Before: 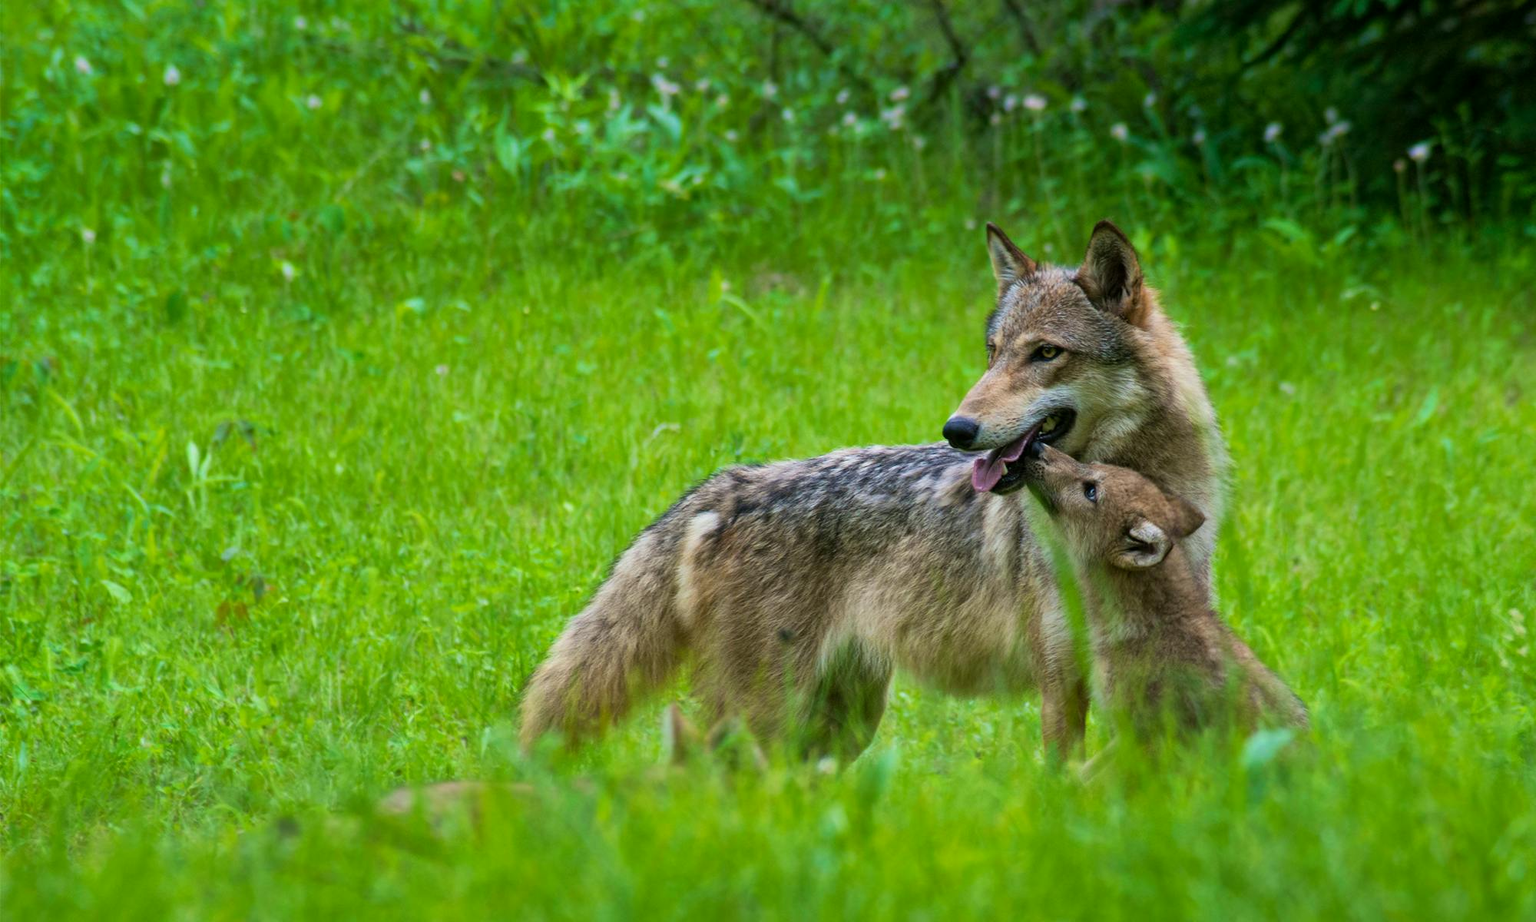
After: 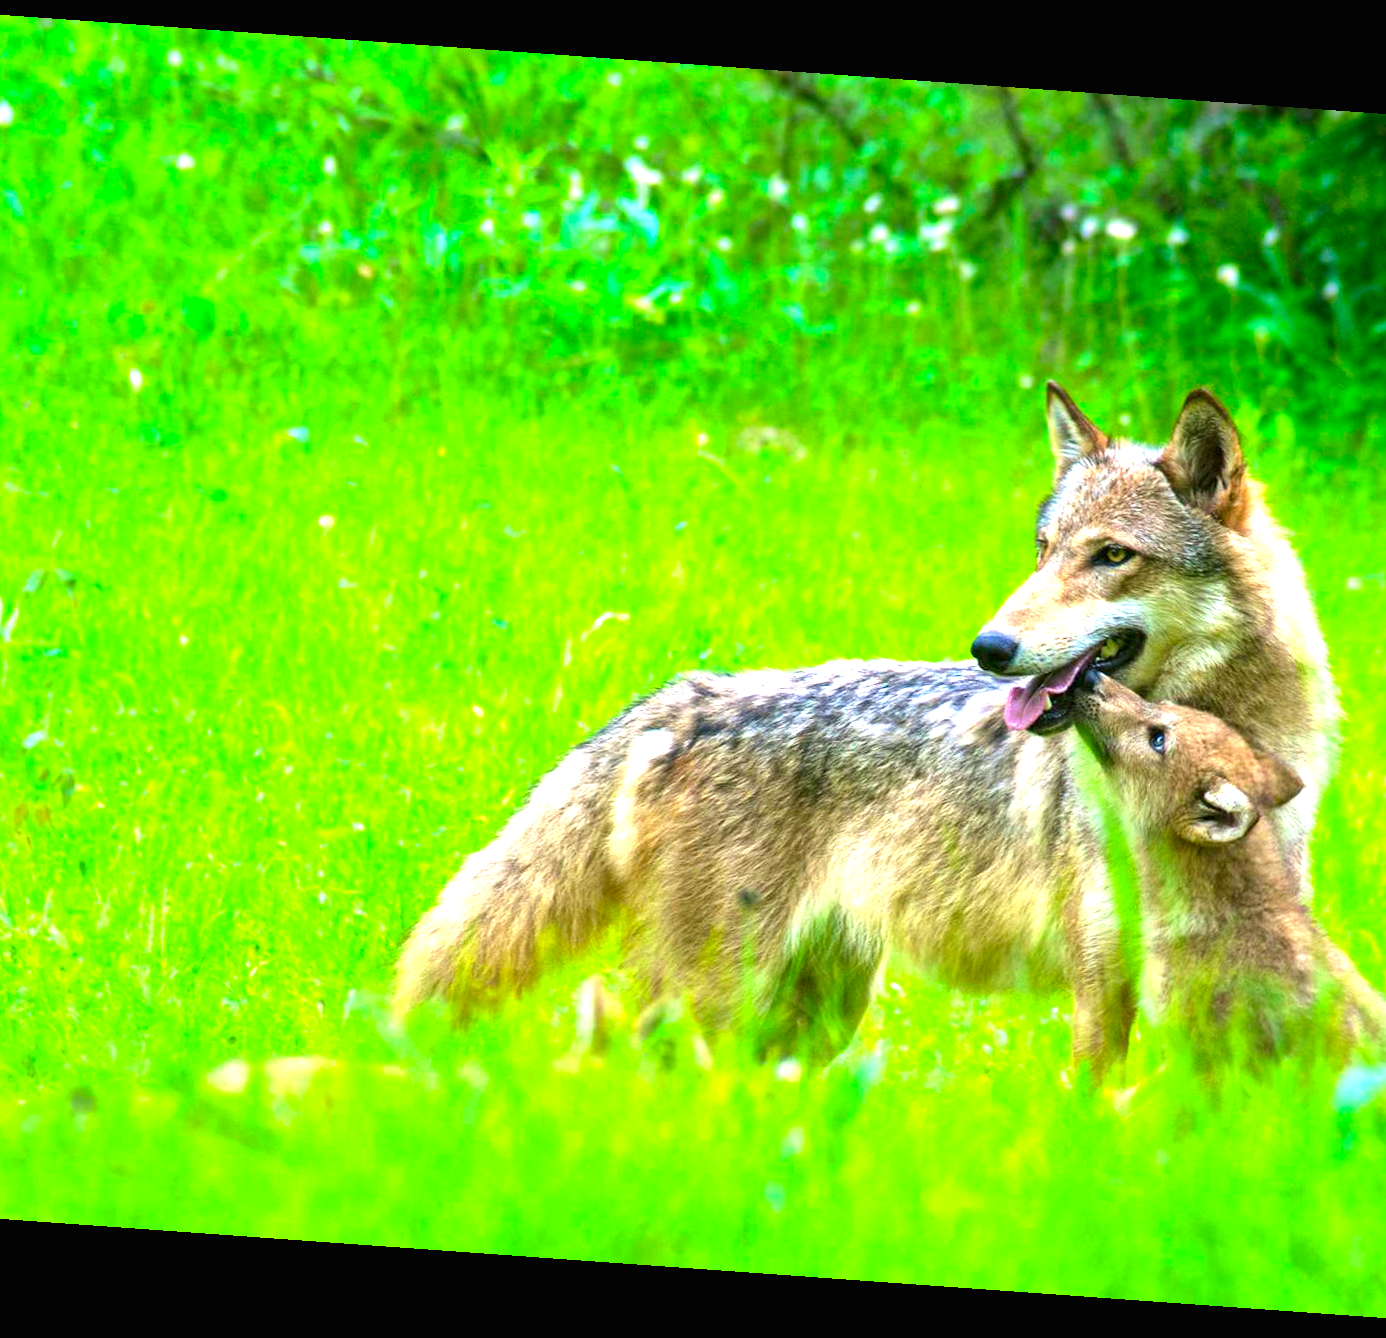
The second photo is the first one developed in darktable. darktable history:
color correction: saturation 1.34
crop and rotate: left 14.385%, right 18.948%
rotate and perspective: rotation 4.1°, automatic cropping off
exposure: black level correction 0, exposure 1.741 EV, compensate exposure bias true, compensate highlight preservation false
